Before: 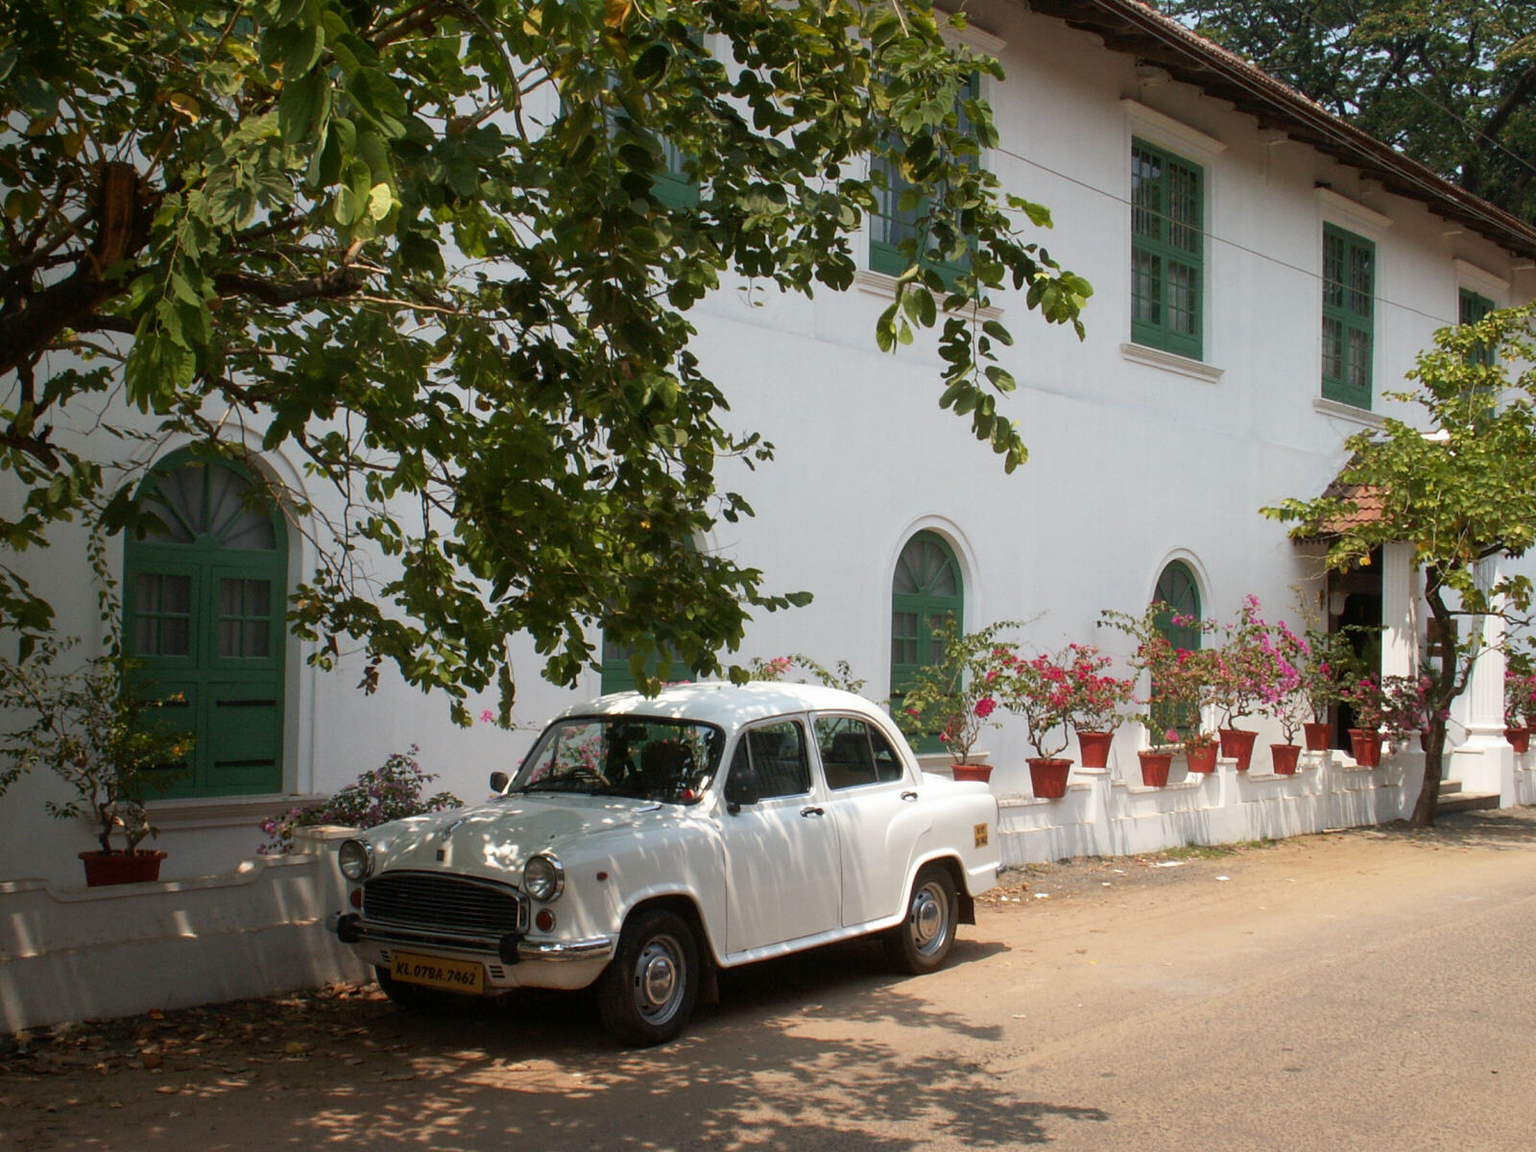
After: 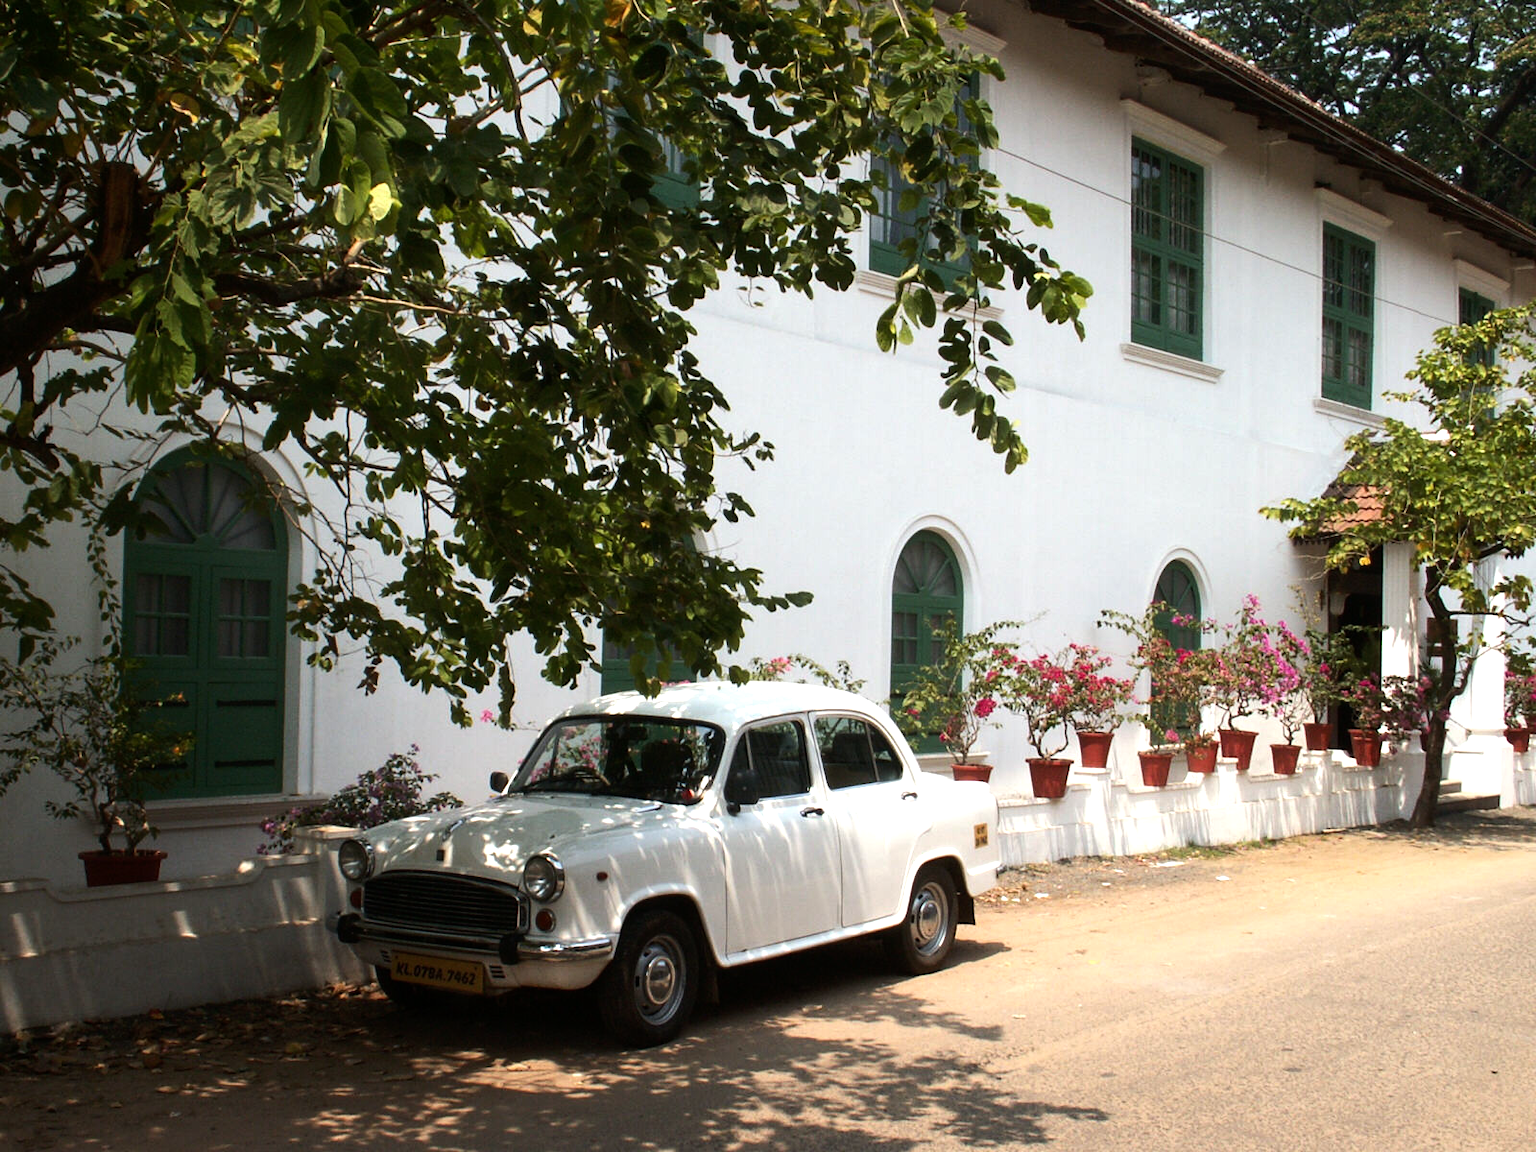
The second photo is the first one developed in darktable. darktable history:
tone equalizer: -8 EV -0.787 EV, -7 EV -0.71 EV, -6 EV -0.637 EV, -5 EV -0.413 EV, -3 EV 0.39 EV, -2 EV 0.6 EV, -1 EV 0.681 EV, +0 EV 0.723 EV, edges refinement/feathering 500, mask exposure compensation -1.57 EV, preserve details no
